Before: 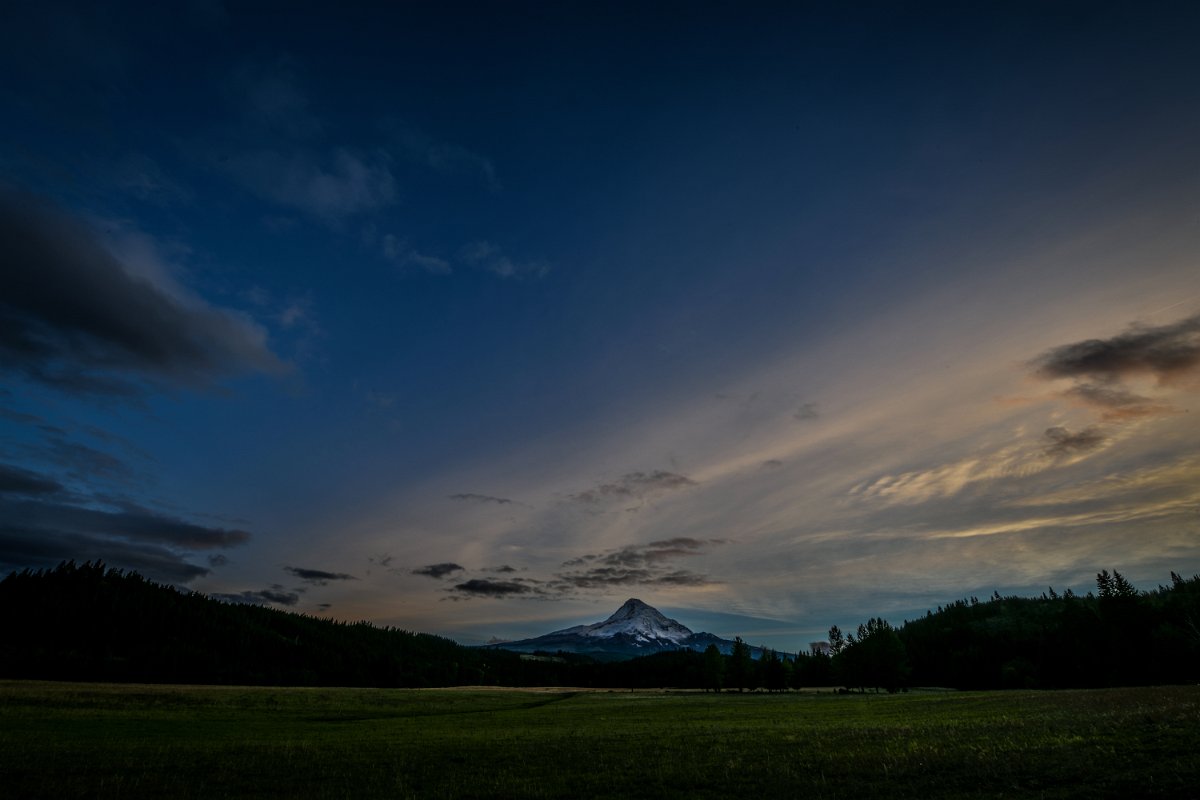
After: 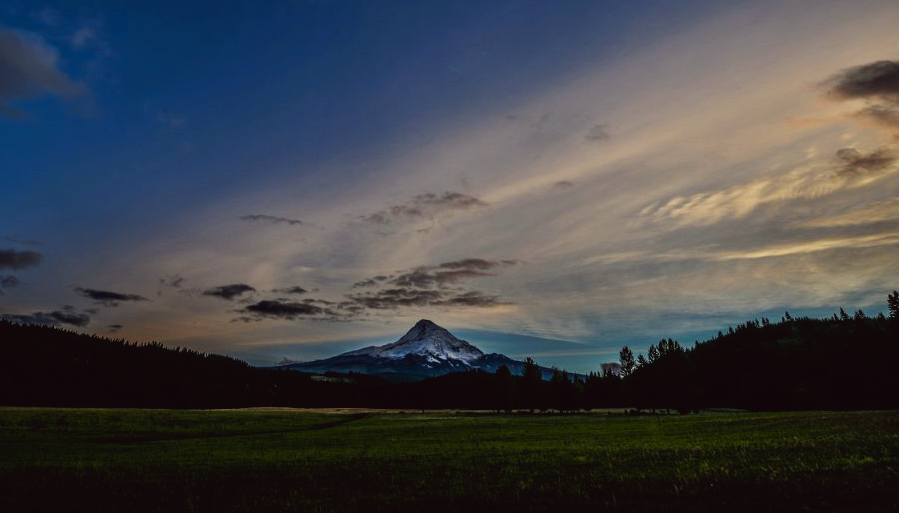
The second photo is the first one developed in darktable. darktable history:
color correction: highlights a* -0.947, highlights b* 4.49, shadows a* 3.55
crop and rotate: left 17.441%, top 34.965%, right 7.581%, bottom 0.87%
tone curve: curves: ch0 [(0, 0.024) (0.049, 0.038) (0.176, 0.162) (0.33, 0.331) (0.432, 0.475) (0.601, 0.665) (0.843, 0.876) (1, 1)]; ch1 [(0, 0) (0.339, 0.358) (0.445, 0.439) (0.476, 0.47) (0.504, 0.504) (0.53, 0.511) (0.557, 0.558) (0.627, 0.635) (0.728, 0.746) (1, 1)]; ch2 [(0, 0) (0.327, 0.324) (0.417, 0.44) (0.46, 0.453) (0.502, 0.504) (0.526, 0.52) (0.54, 0.564) (0.606, 0.626) (0.76, 0.75) (1, 1)], preserve colors none
exposure: exposure 0.201 EV, compensate exposure bias true, compensate highlight preservation false
